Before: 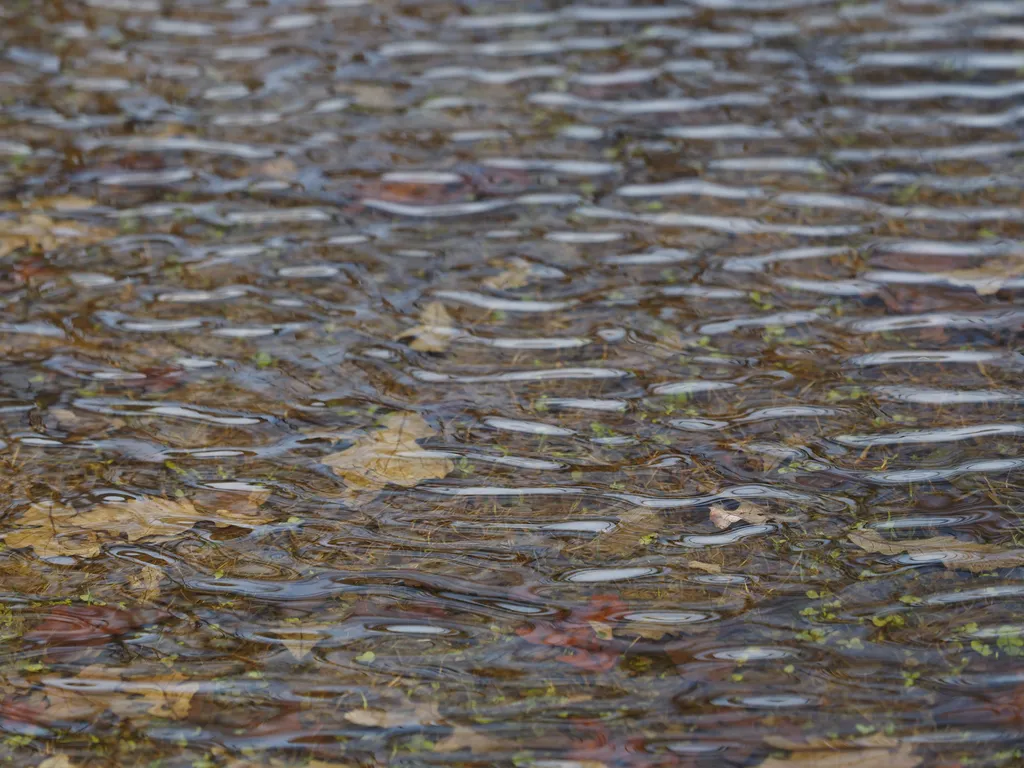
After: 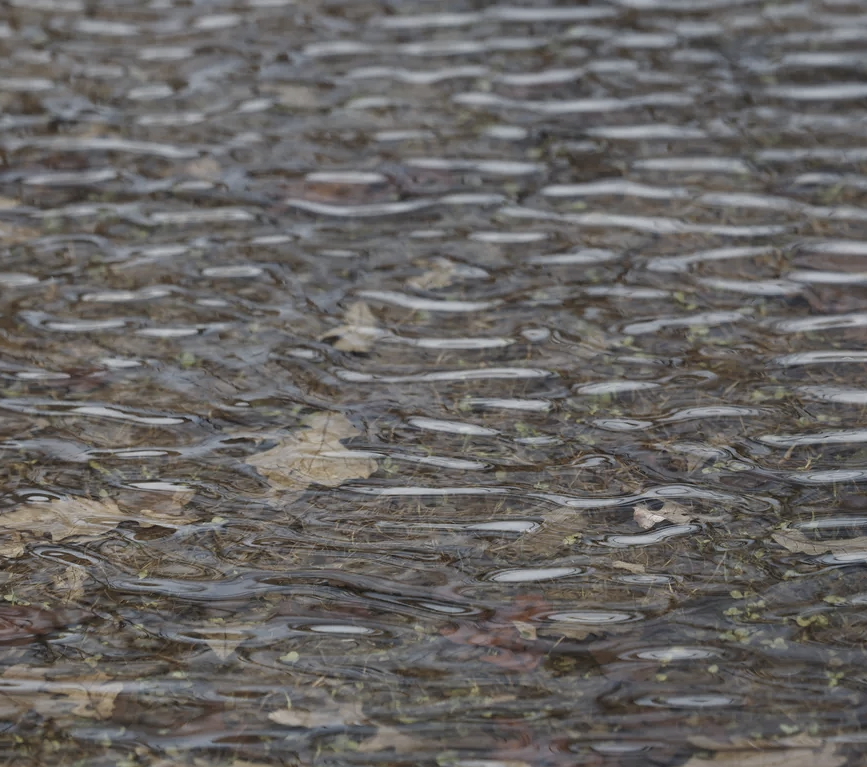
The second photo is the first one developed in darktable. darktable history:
tone equalizer: smoothing diameter 24.87%, edges refinement/feathering 11.22, preserve details guided filter
crop: left 7.427%, right 7.87%
color correction: highlights b* -0.051, saturation 0.465
